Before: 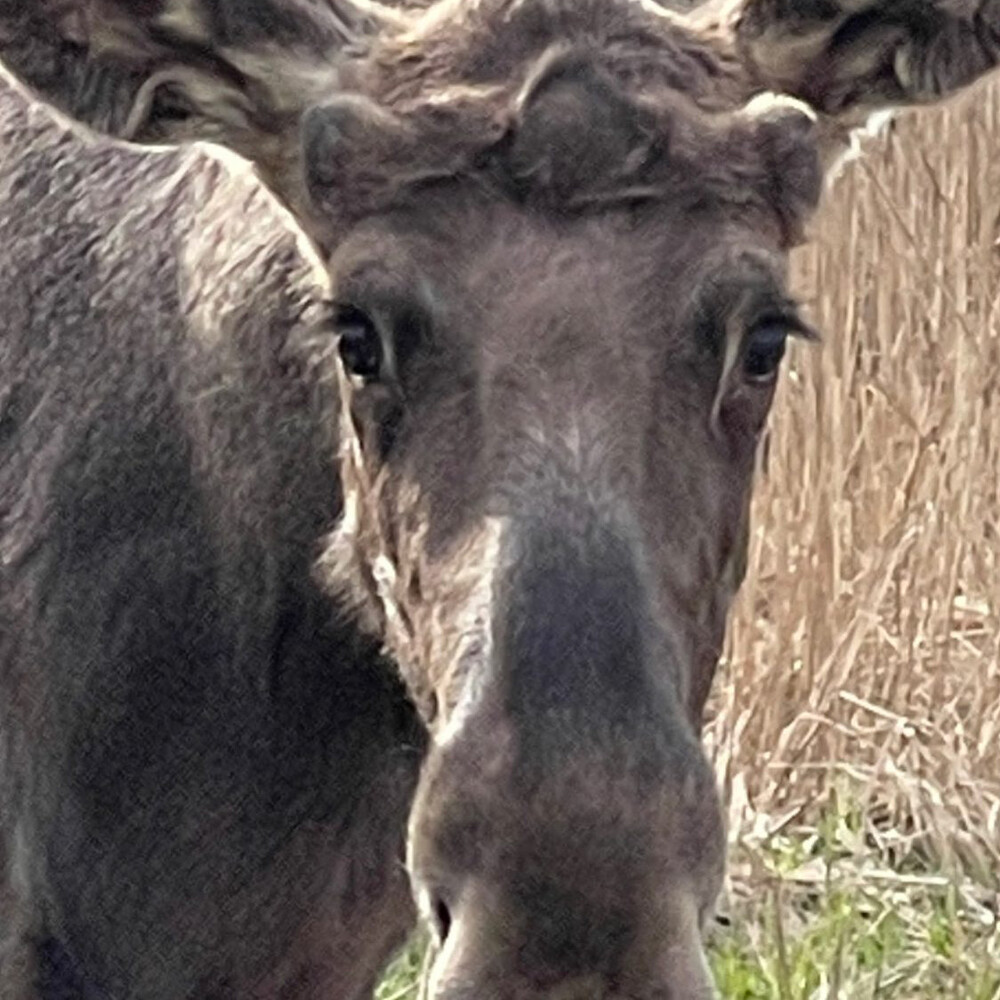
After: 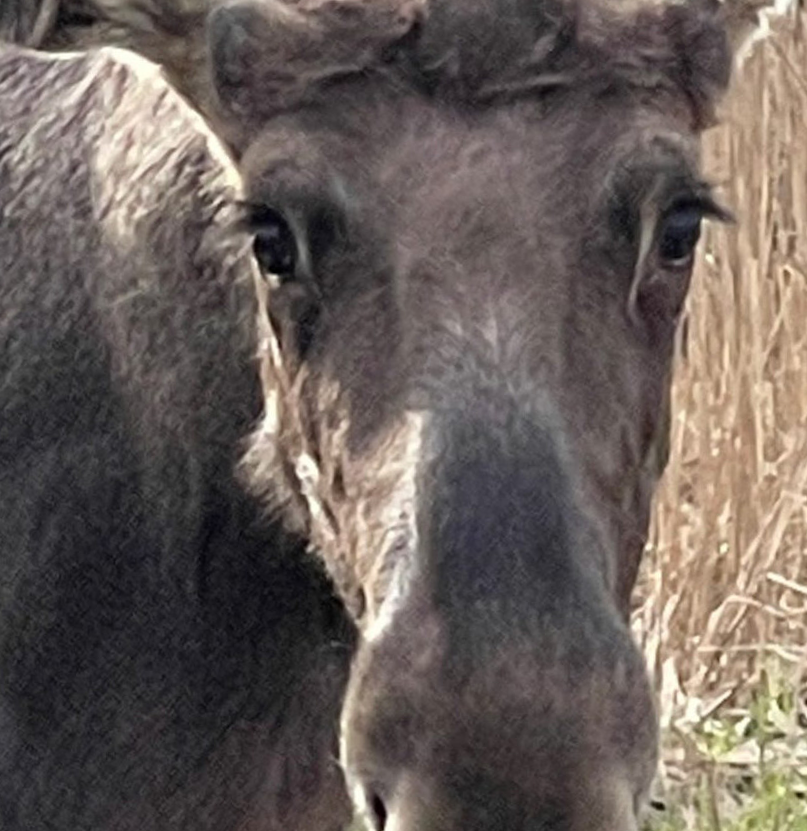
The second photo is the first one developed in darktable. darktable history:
rotate and perspective: rotation -2.12°, lens shift (vertical) 0.009, lens shift (horizontal) -0.008, automatic cropping original format, crop left 0.036, crop right 0.964, crop top 0.05, crop bottom 0.959
crop: left 6.446%, top 8.188%, right 9.538%, bottom 3.548%
